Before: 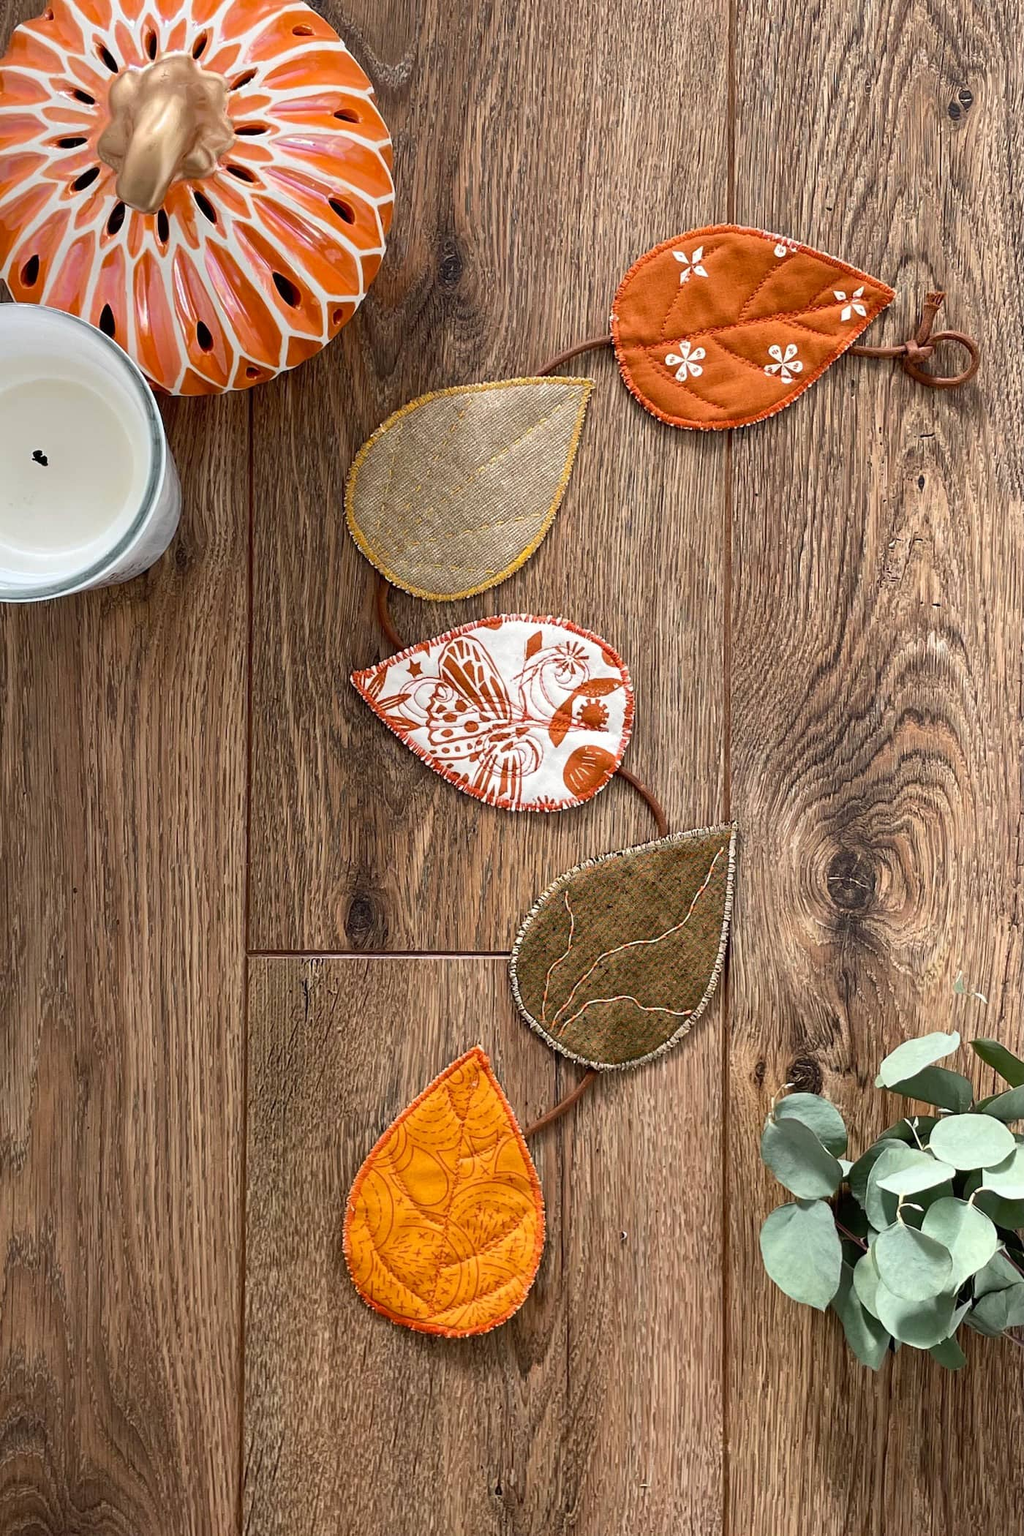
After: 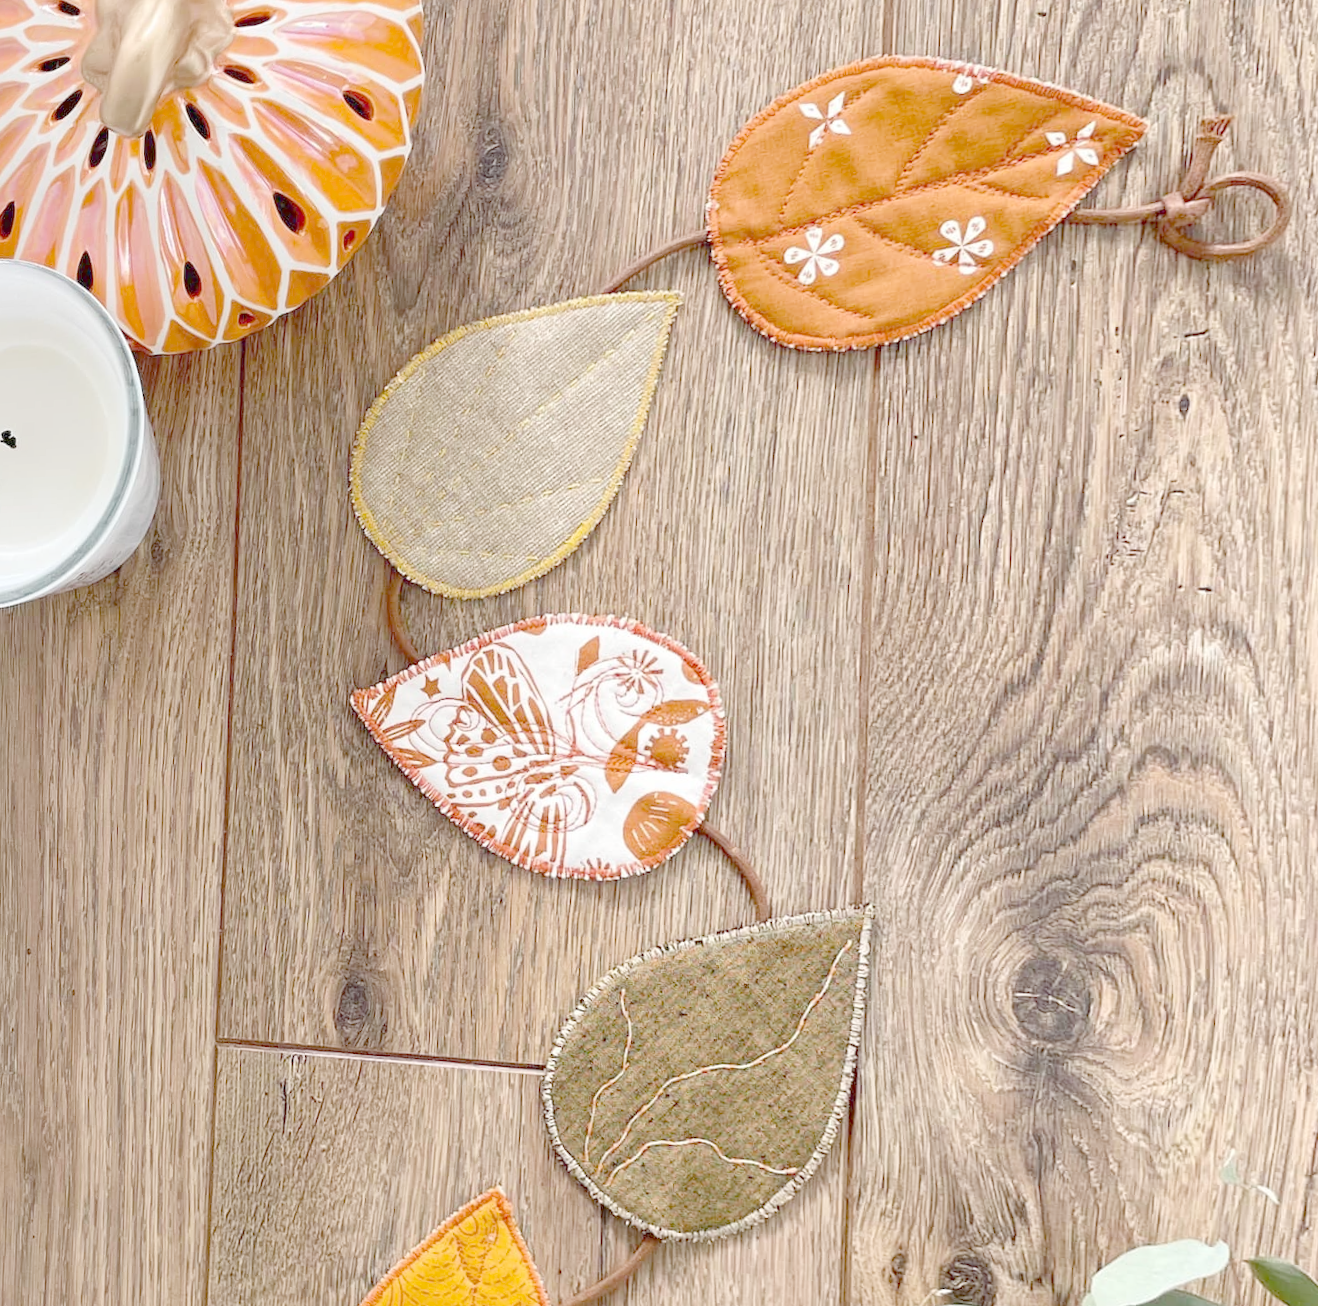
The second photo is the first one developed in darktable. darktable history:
rotate and perspective: rotation 1.69°, lens shift (vertical) -0.023, lens shift (horizontal) -0.291, crop left 0.025, crop right 0.988, crop top 0.092, crop bottom 0.842
crop: left 2.737%, top 7.287%, right 3.421%, bottom 20.179%
